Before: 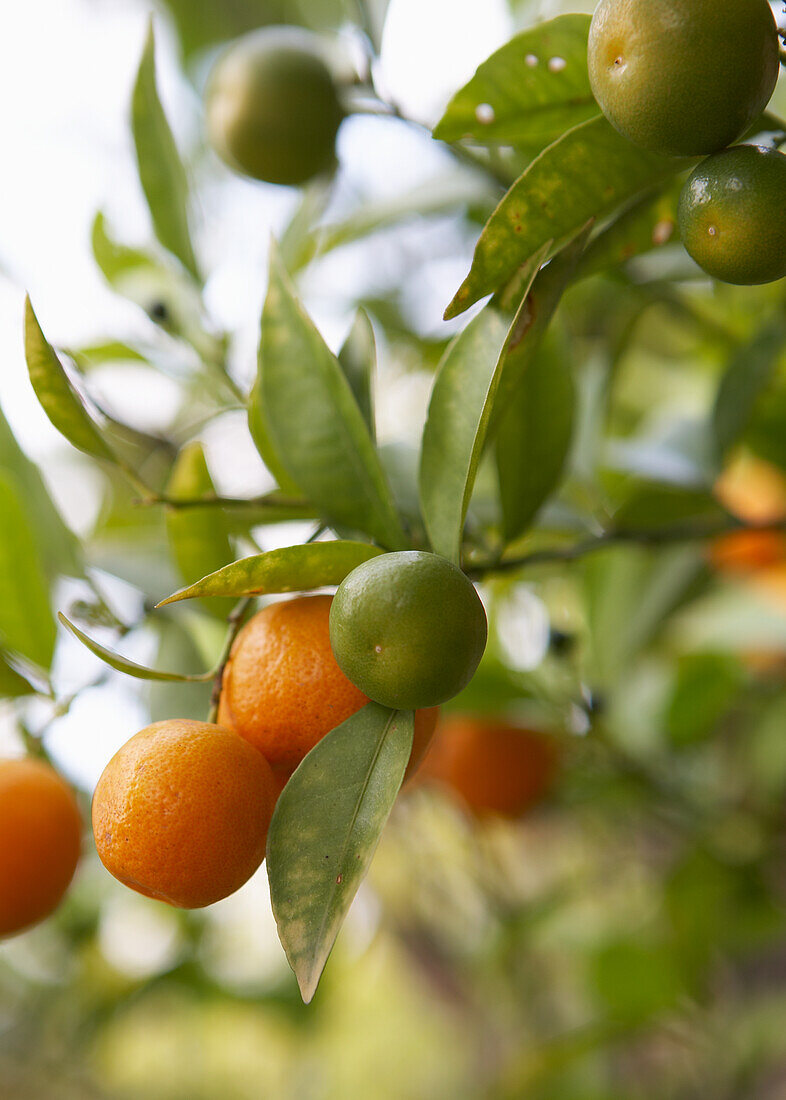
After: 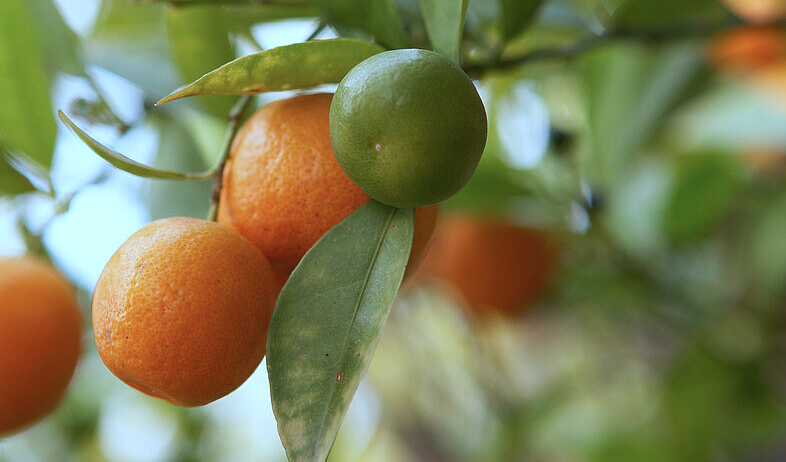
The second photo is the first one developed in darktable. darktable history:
color correction: highlights a* -9.51, highlights b* -22.5
crop: top 45.642%, bottom 12.293%
